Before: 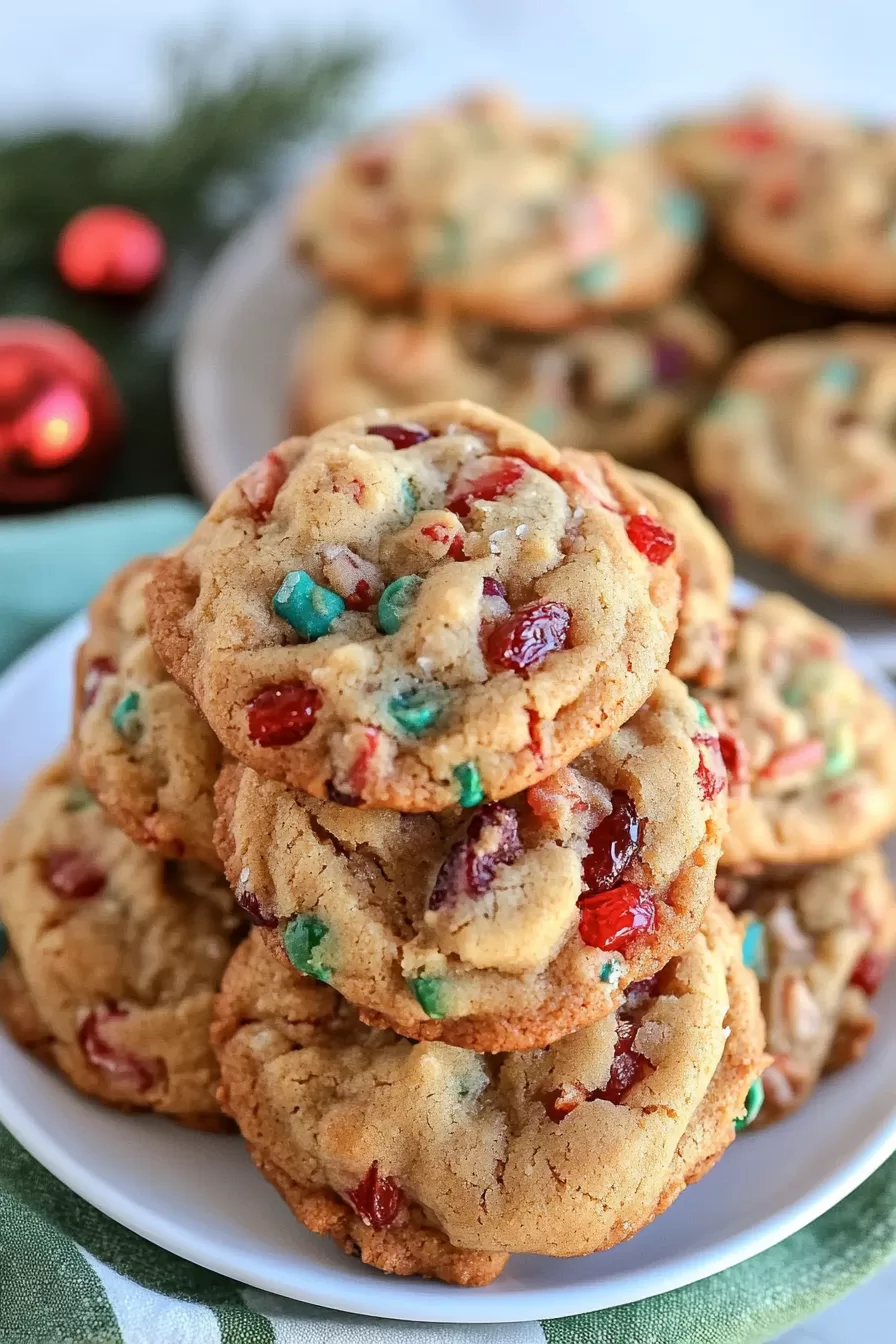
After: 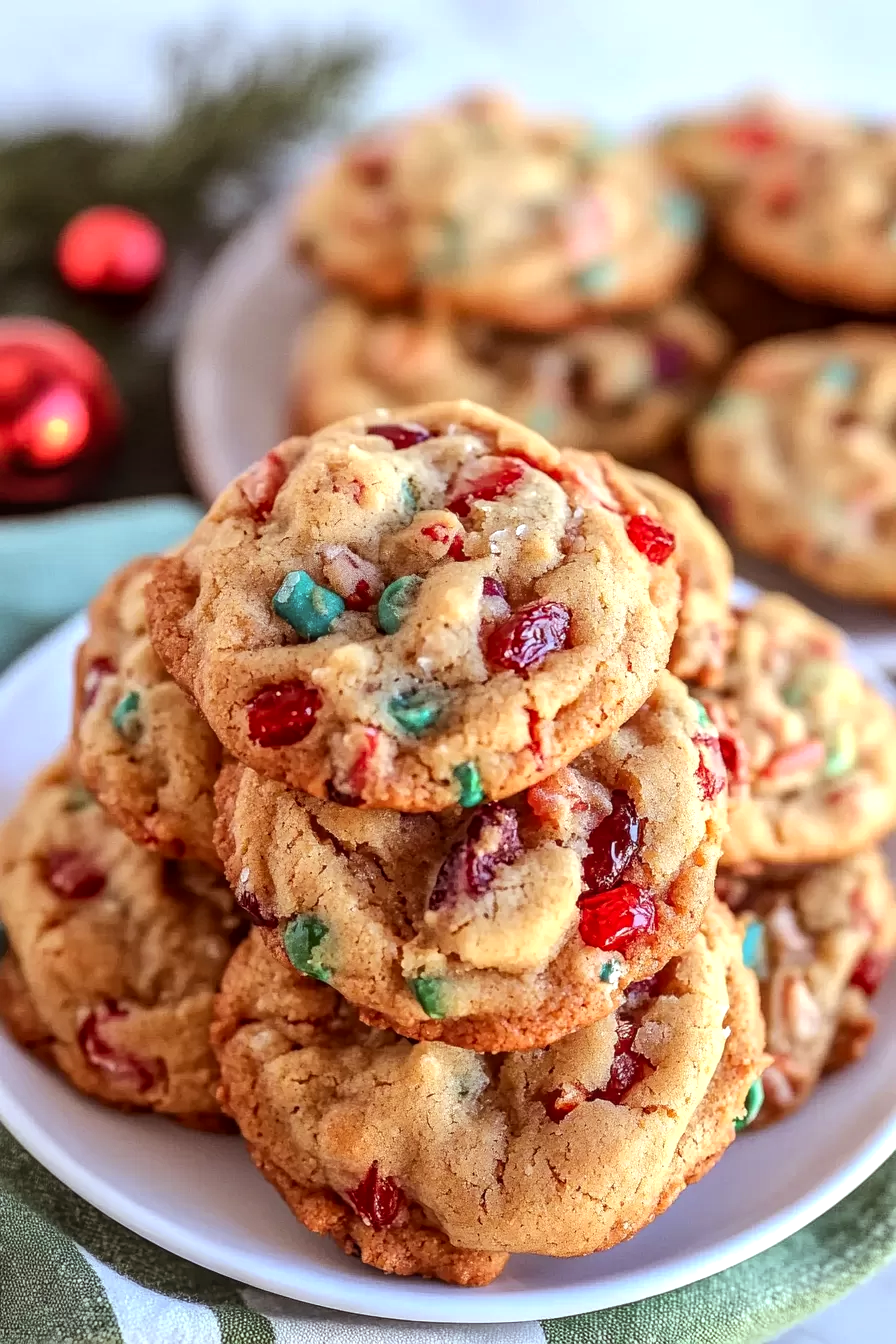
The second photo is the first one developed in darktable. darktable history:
color balance: contrast 10%
contrast equalizer: y [[0.5, 0.5, 0.472, 0.5, 0.5, 0.5], [0.5 ×6], [0.5 ×6], [0 ×6], [0 ×6]]
rgb levels: mode RGB, independent channels, levels [[0, 0.474, 1], [0, 0.5, 1], [0, 0.5, 1]]
local contrast: on, module defaults
